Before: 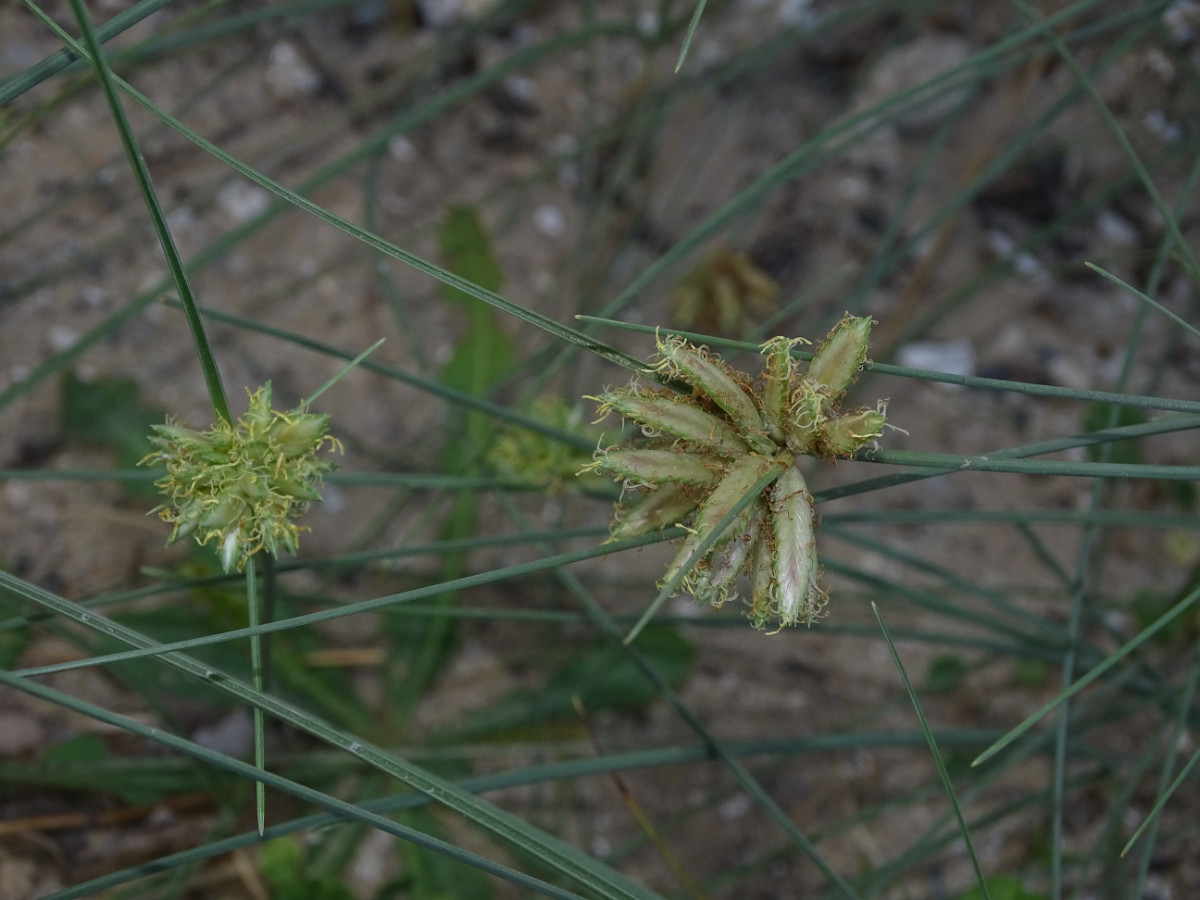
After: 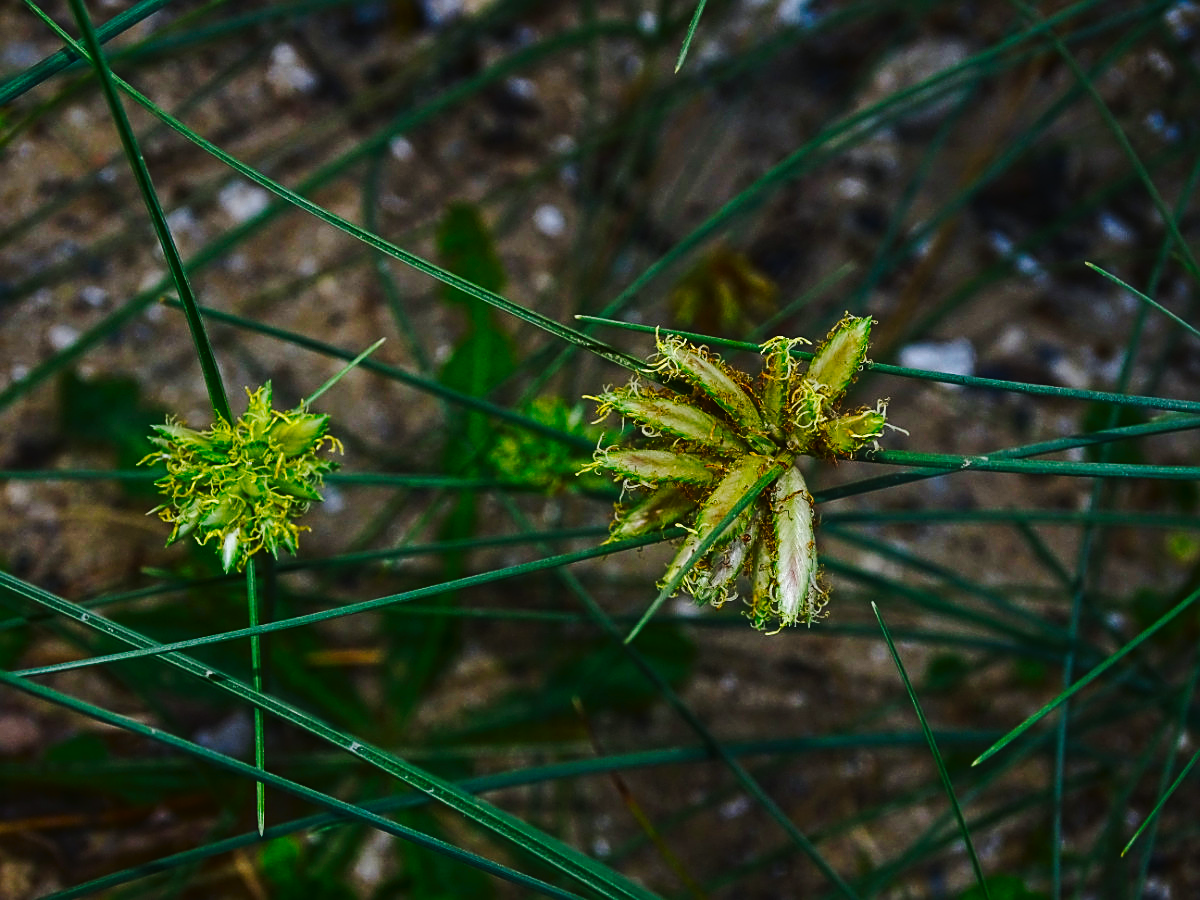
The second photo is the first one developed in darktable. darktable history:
color balance rgb: shadows lift › chroma 0.903%, shadows lift › hue 114.99°, global offset › luminance 0.492%, perceptual saturation grading › global saturation 48.948%, global vibrance 20%
contrast brightness saturation: contrast 0.205, brightness -0.102, saturation 0.21
tone curve: curves: ch0 [(0, 0) (0.003, 0.023) (0.011, 0.029) (0.025, 0.037) (0.044, 0.047) (0.069, 0.057) (0.1, 0.075) (0.136, 0.103) (0.177, 0.145) (0.224, 0.193) (0.277, 0.266) (0.335, 0.362) (0.399, 0.473) (0.468, 0.569) (0.543, 0.655) (0.623, 0.73) (0.709, 0.804) (0.801, 0.874) (0.898, 0.924) (1, 1)], preserve colors none
local contrast: highlights 105%, shadows 101%, detail 120%, midtone range 0.2
sharpen: on, module defaults
